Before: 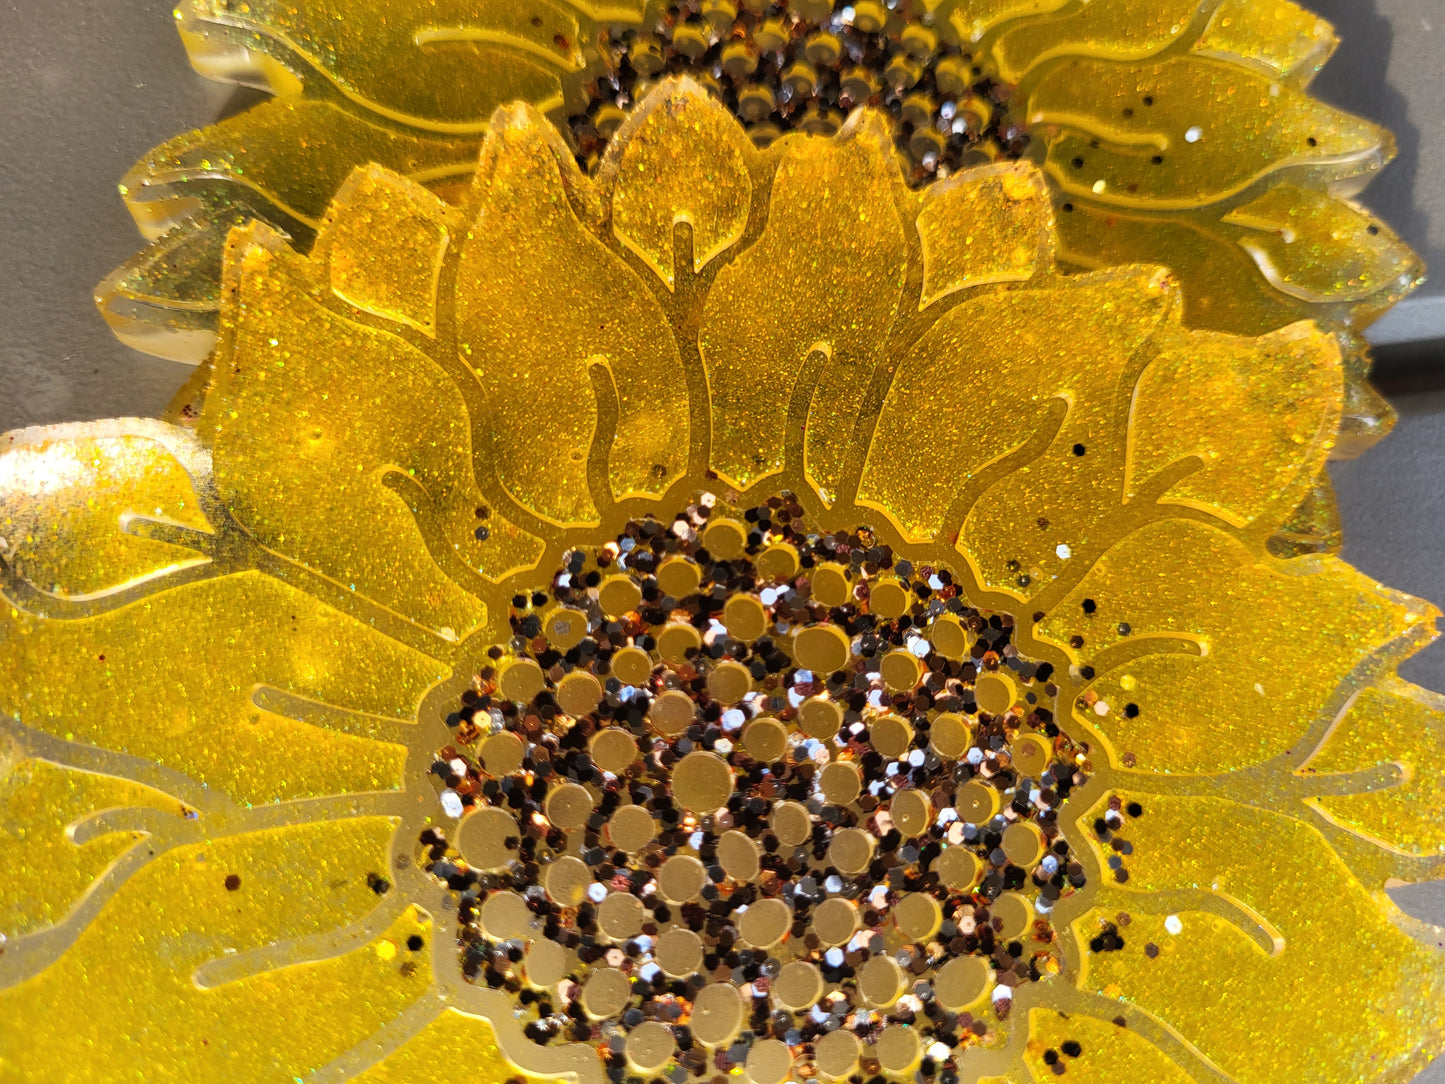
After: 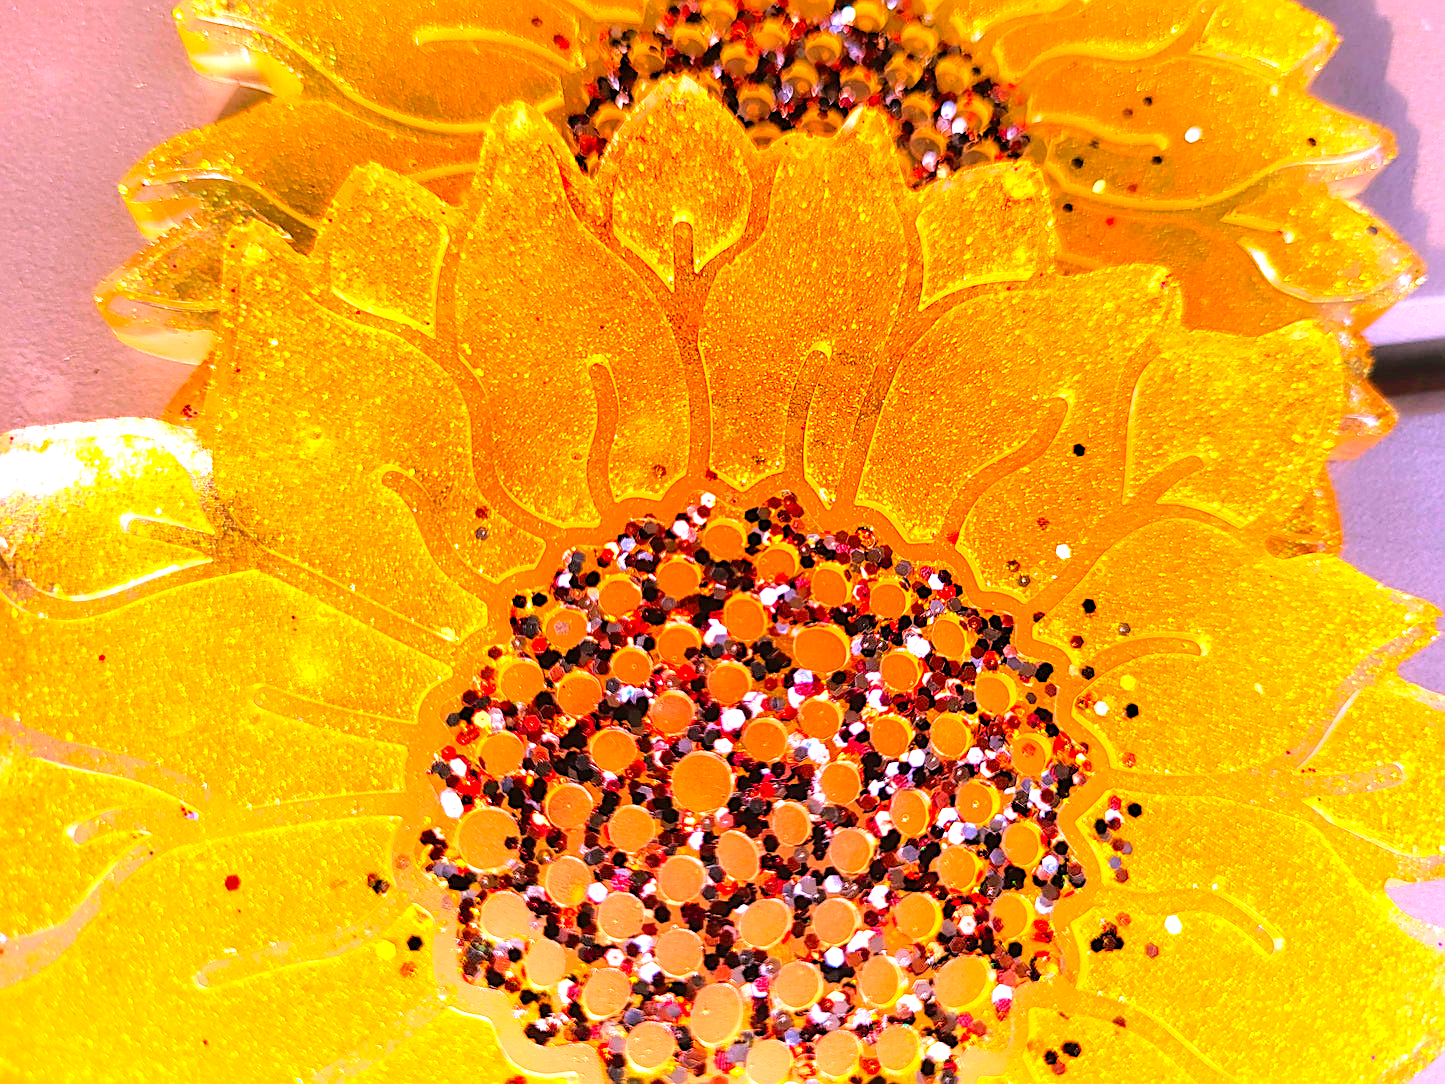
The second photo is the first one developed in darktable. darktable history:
color correction: highlights a* 19.5, highlights b* -12.18, saturation 1.66
tone equalizer: -8 EV -1.1 EV, -7 EV -1.03 EV, -6 EV -0.842 EV, -5 EV -0.574 EV, -3 EV 0.59 EV, -2 EV 0.893 EV, -1 EV 1 EV, +0 EV 1.06 EV
exposure: exposure -0.04 EV, compensate highlight preservation false
sharpen: on, module defaults
levels: levels [0, 0.397, 0.955]
